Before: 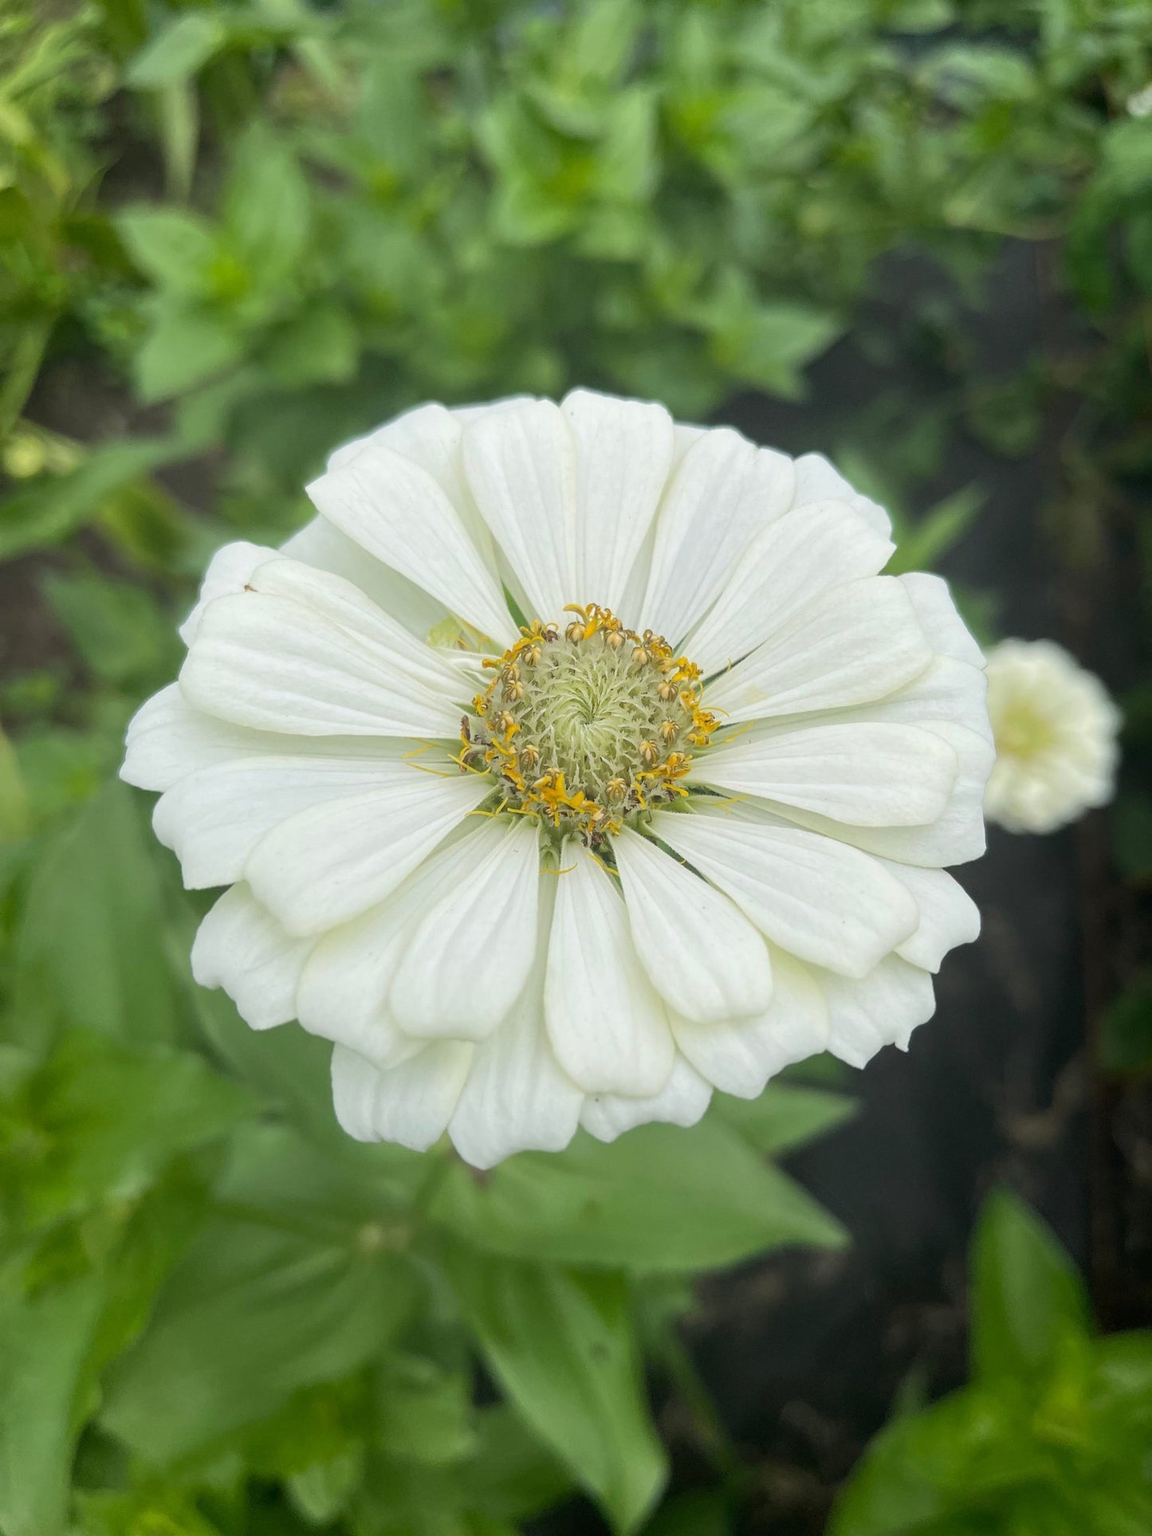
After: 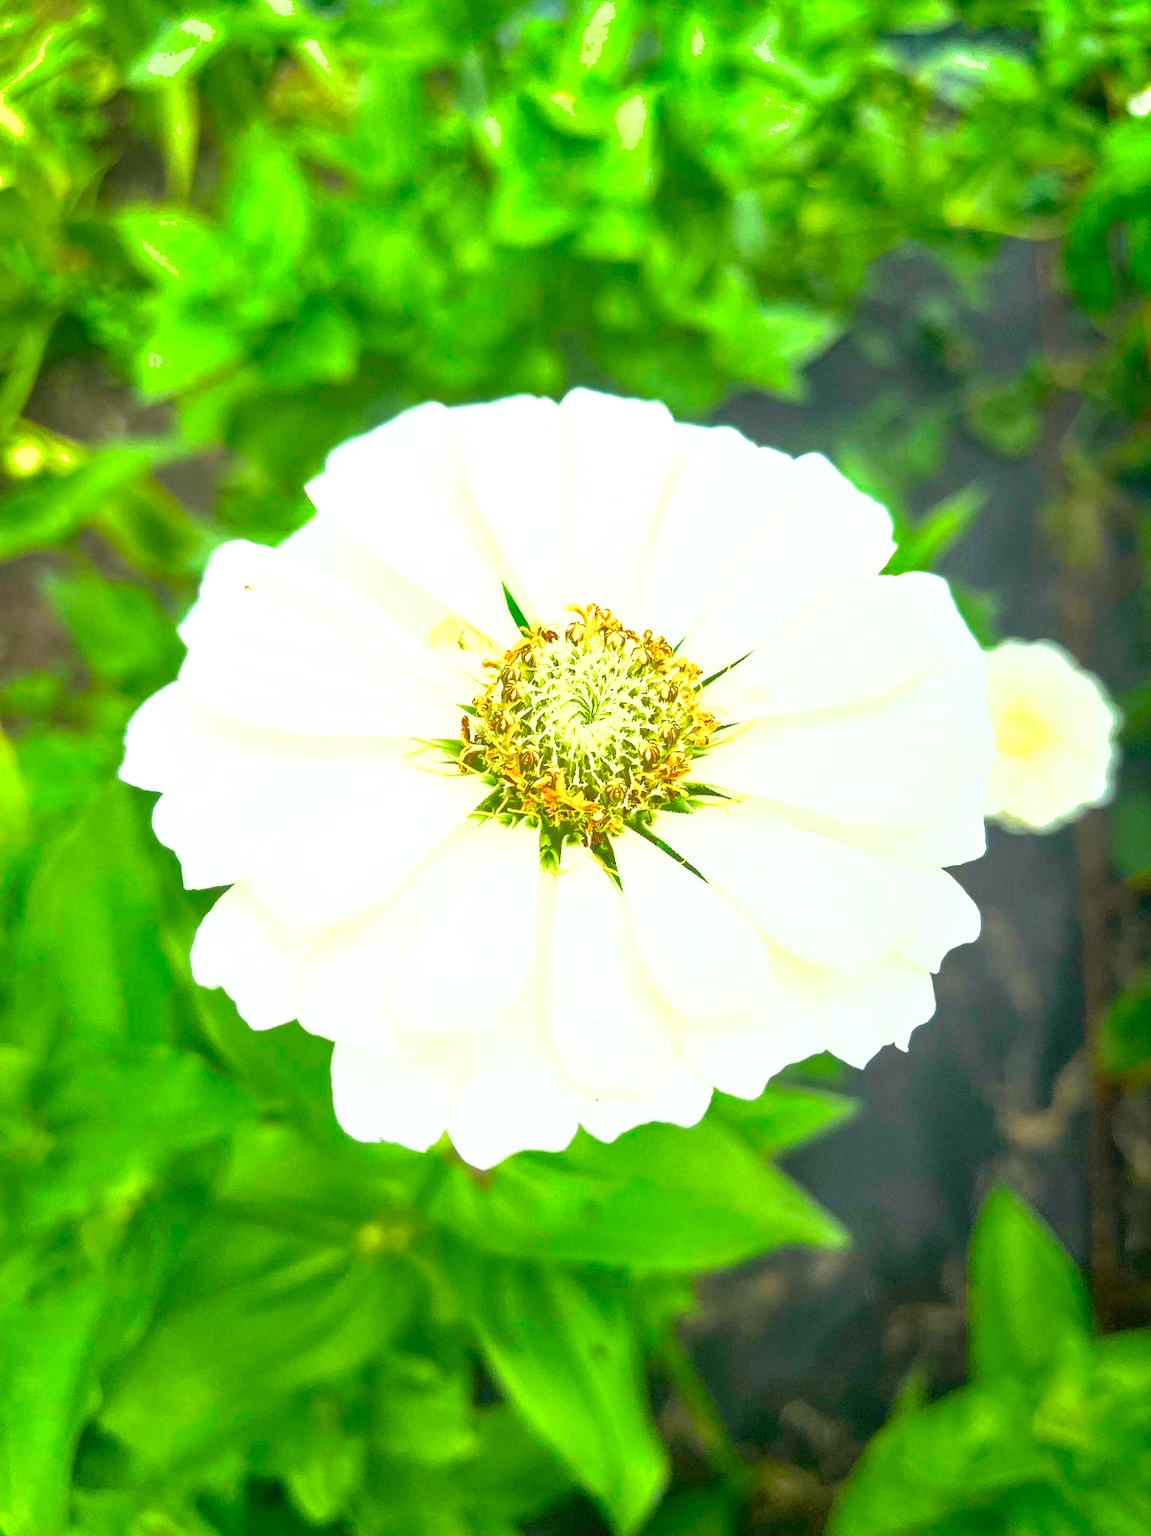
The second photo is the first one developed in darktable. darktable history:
color balance rgb: linear chroma grading › global chroma 10%, perceptual saturation grading › global saturation 30%, global vibrance 10%
contrast brightness saturation: brightness -0.02, saturation 0.35
shadows and highlights: on, module defaults
exposure: black level correction 0, exposure 1.45 EV, compensate exposure bias true, compensate highlight preservation false
local contrast: on, module defaults
tone equalizer: on, module defaults
